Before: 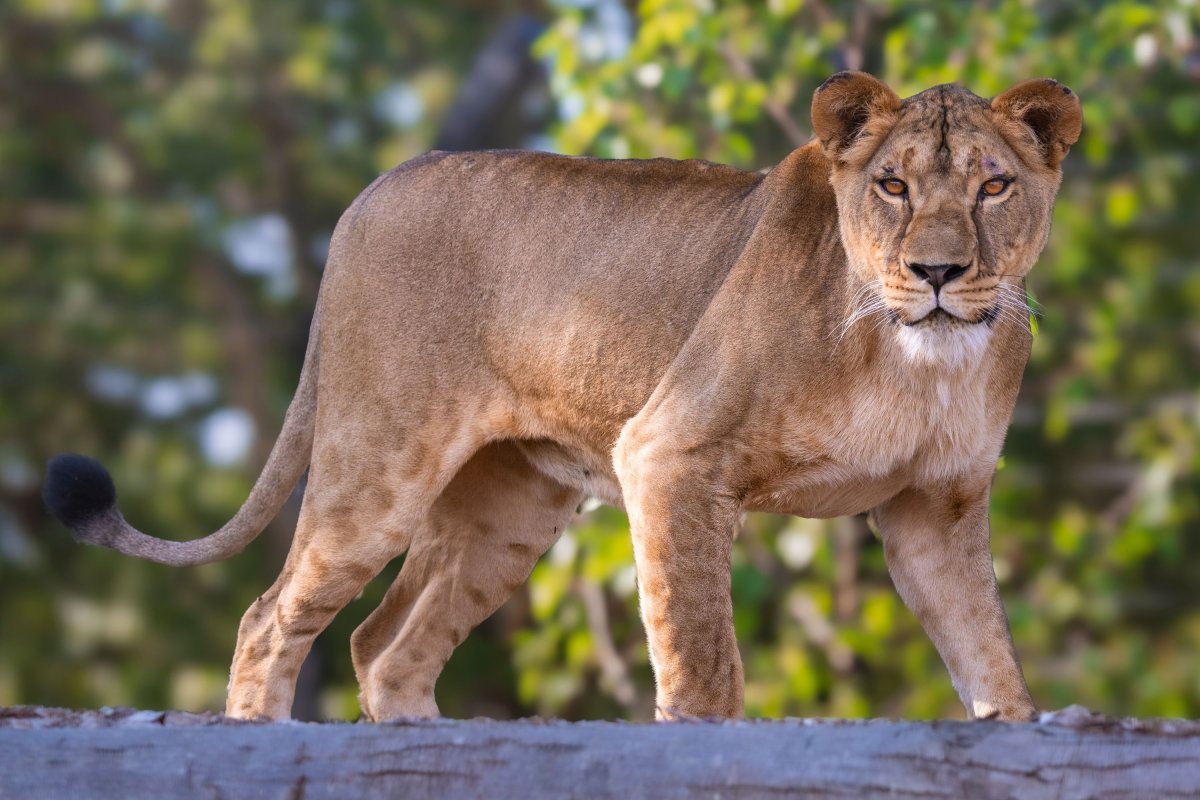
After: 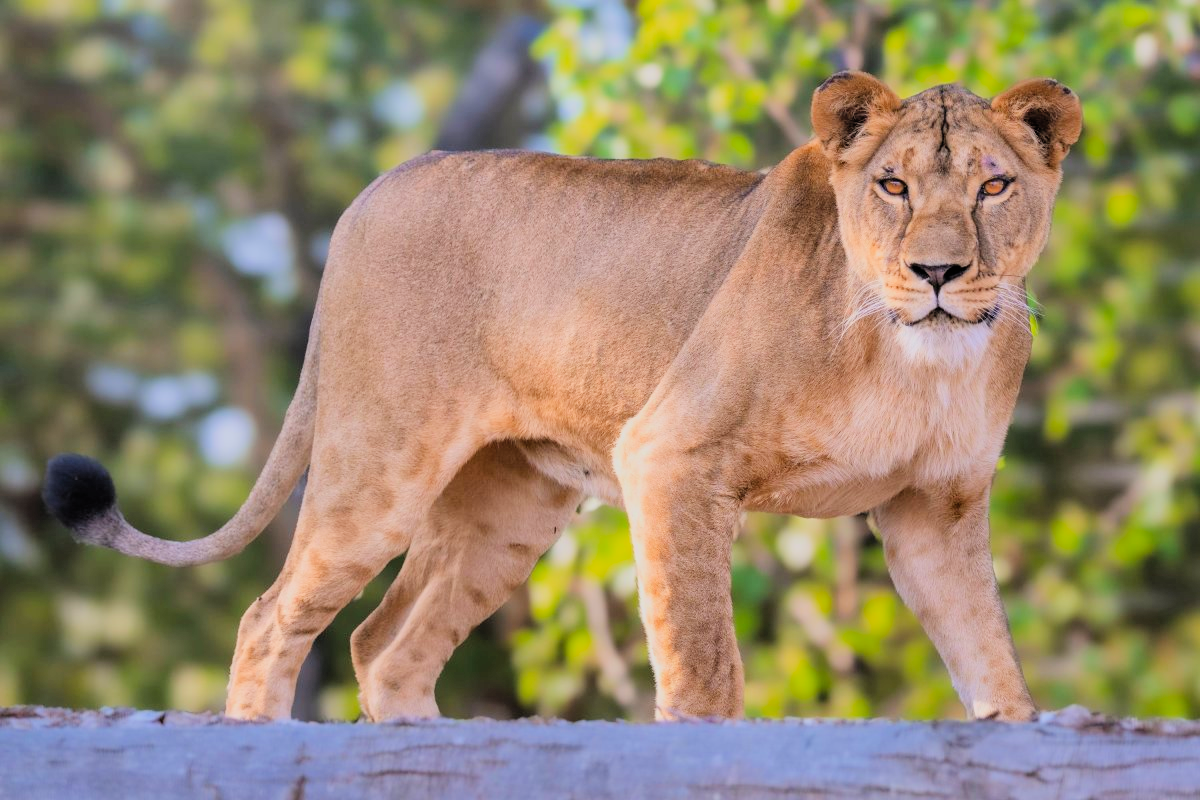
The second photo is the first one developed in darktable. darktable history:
contrast brightness saturation: contrast 0.035, brightness 0.064, saturation 0.133
filmic rgb: black relative exposure -6.22 EV, white relative exposure 6.94 EV, hardness 2.23, color science v6 (2022), iterations of high-quality reconstruction 0
exposure: black level correction 0, exposure 0.699 EV, compensate highlight preservation false
